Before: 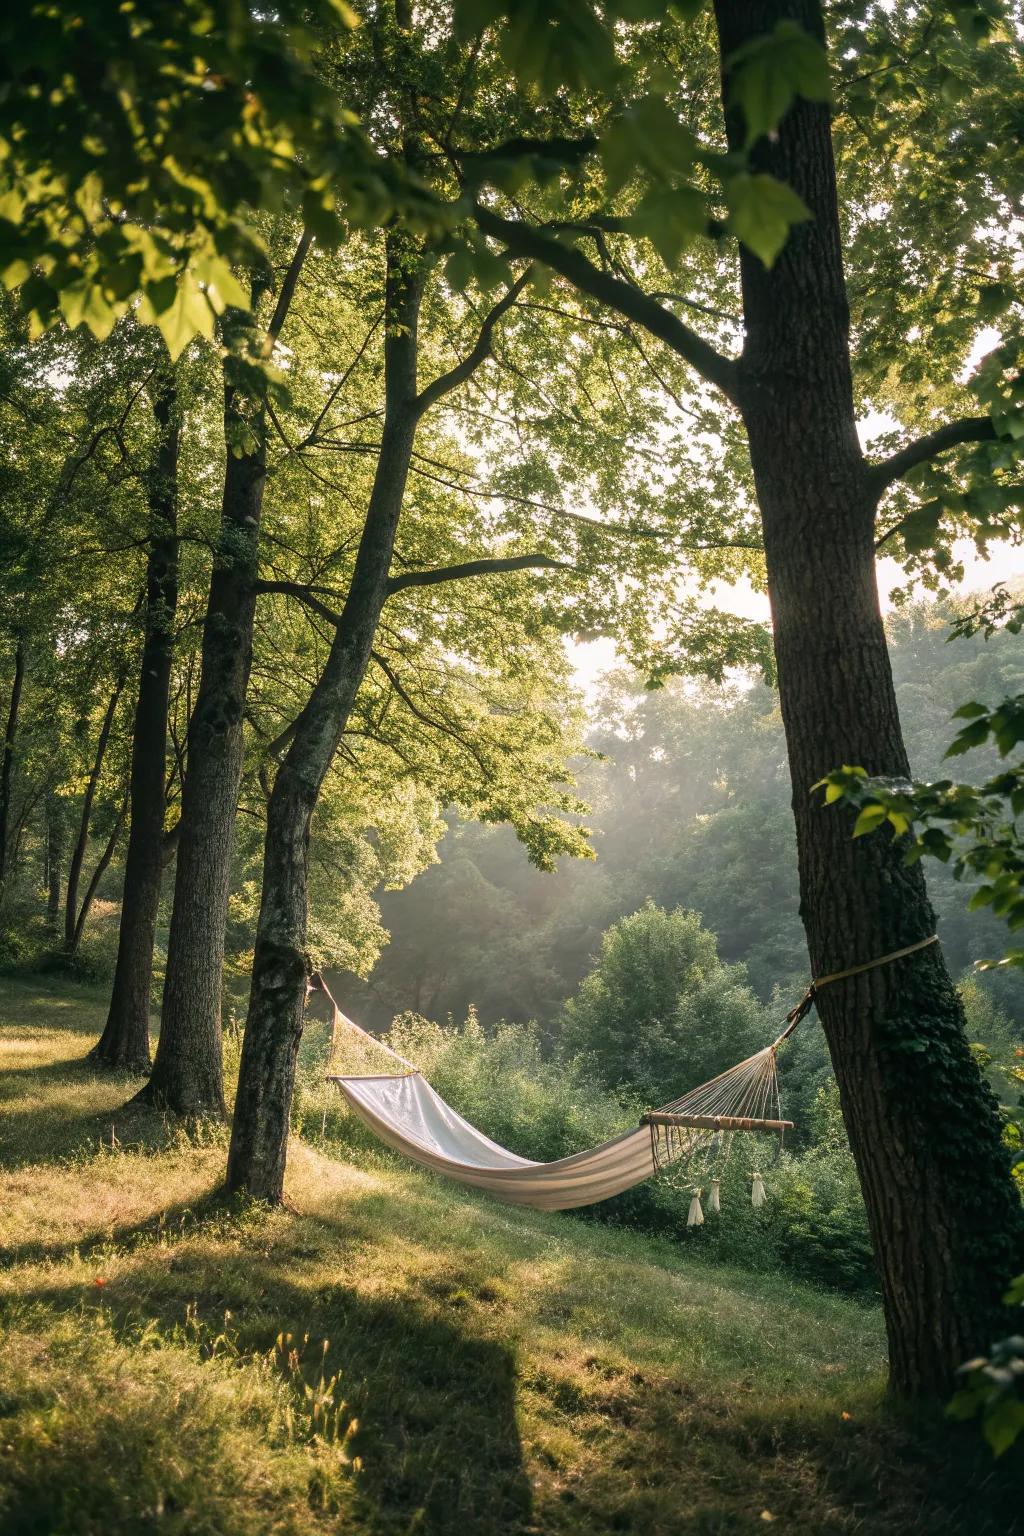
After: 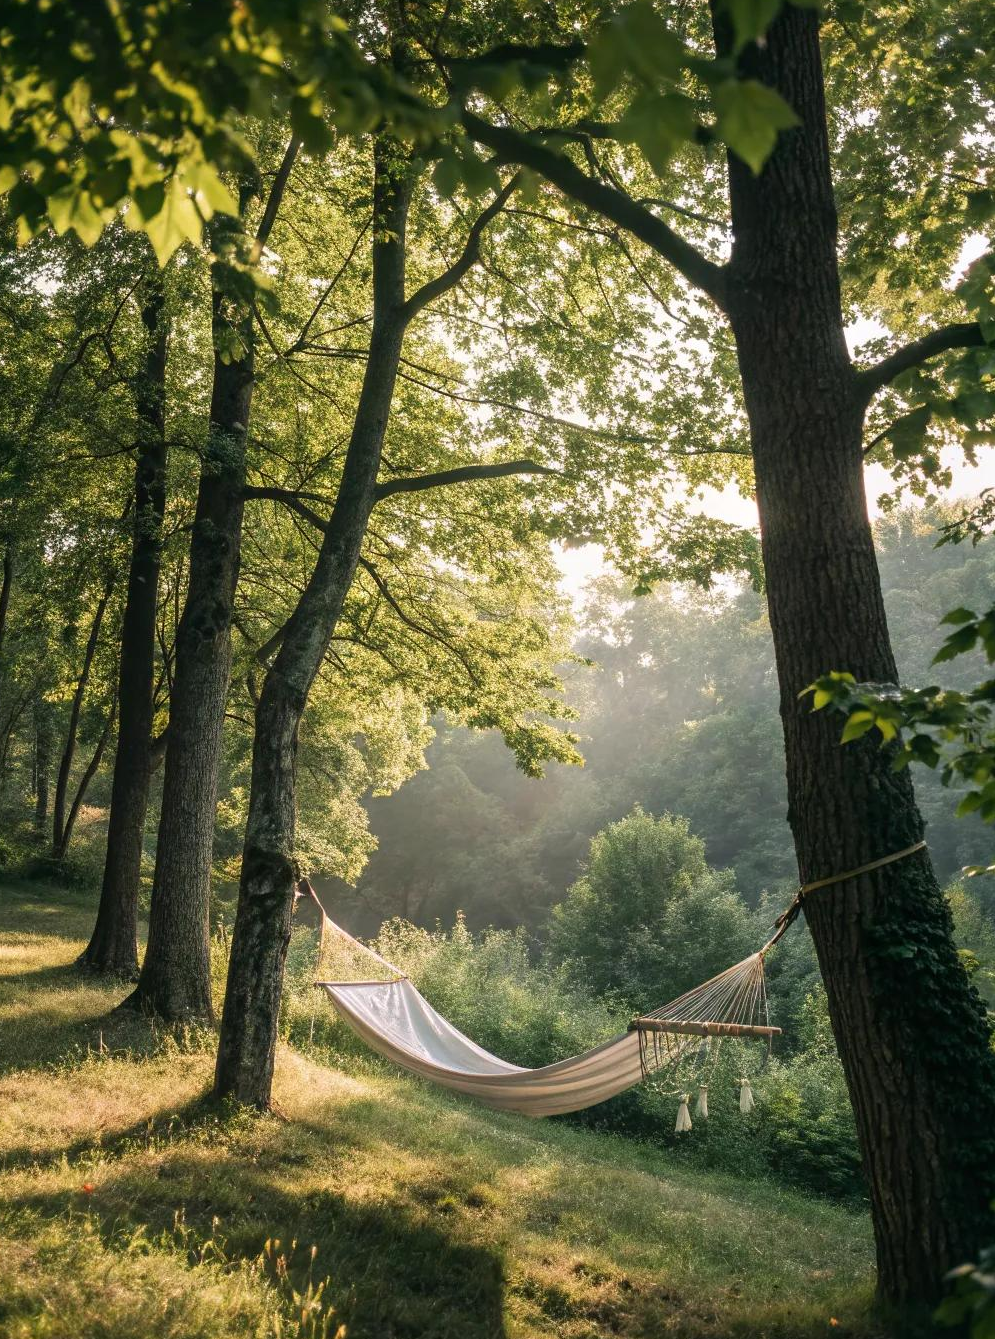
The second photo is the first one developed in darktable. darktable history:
crop: left 1.21%, top 6.148%, right 1.585%, bottom 6.648%
